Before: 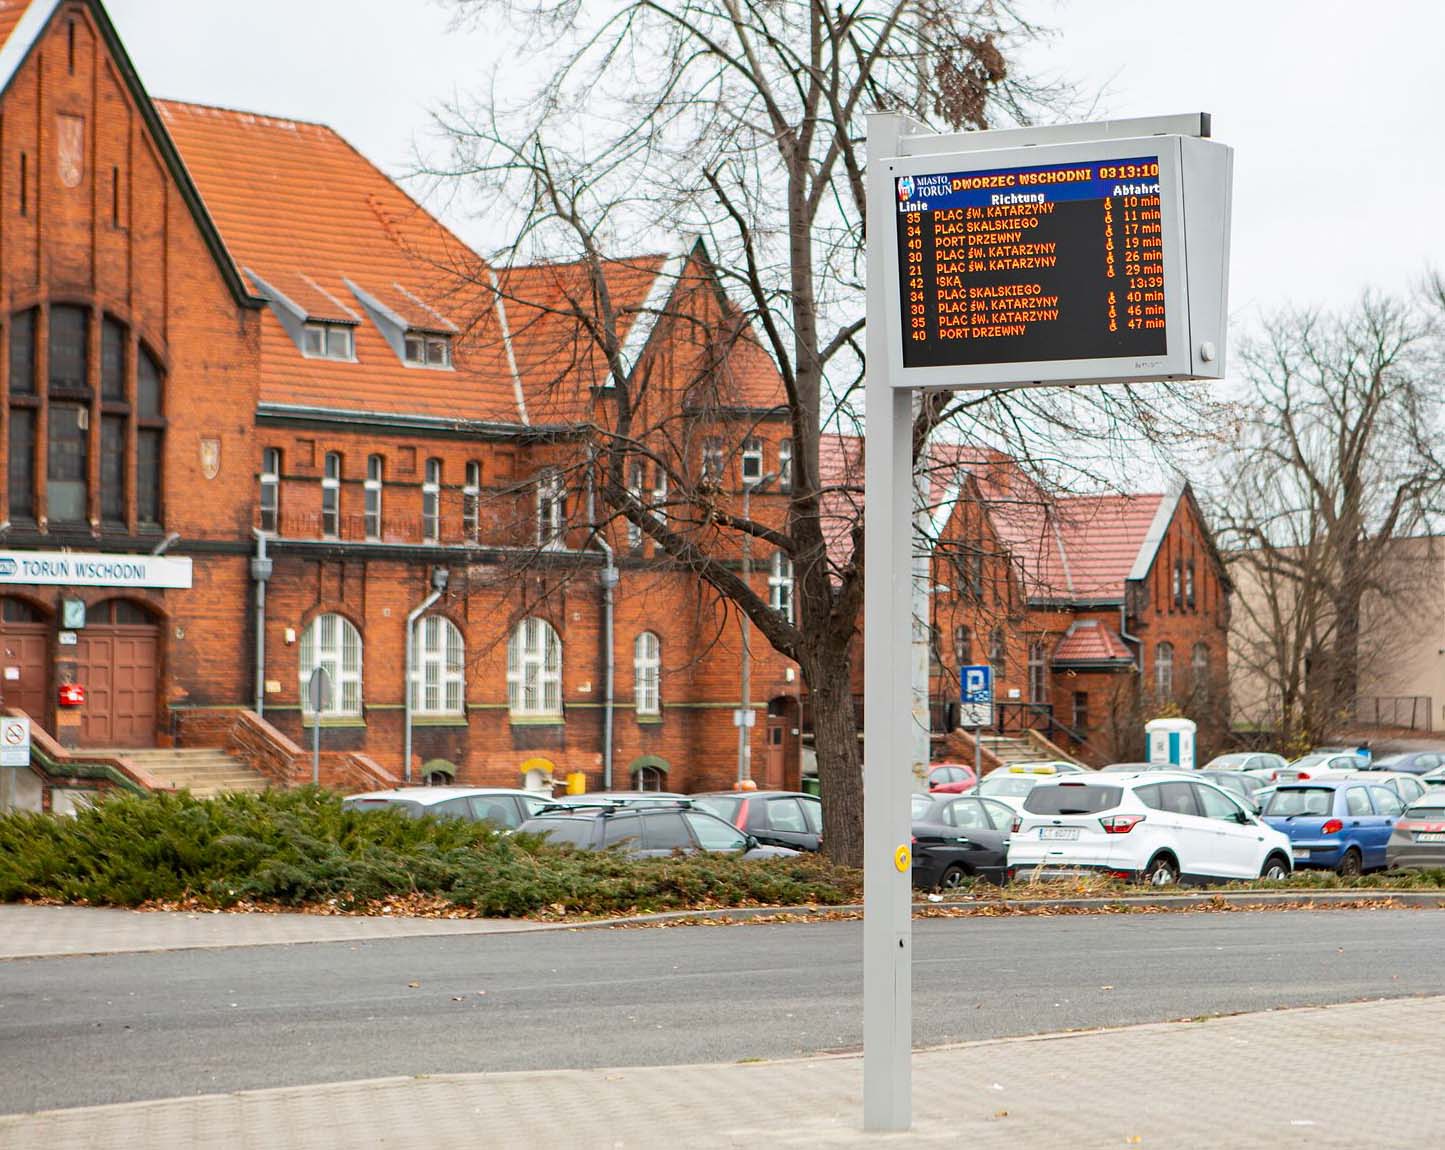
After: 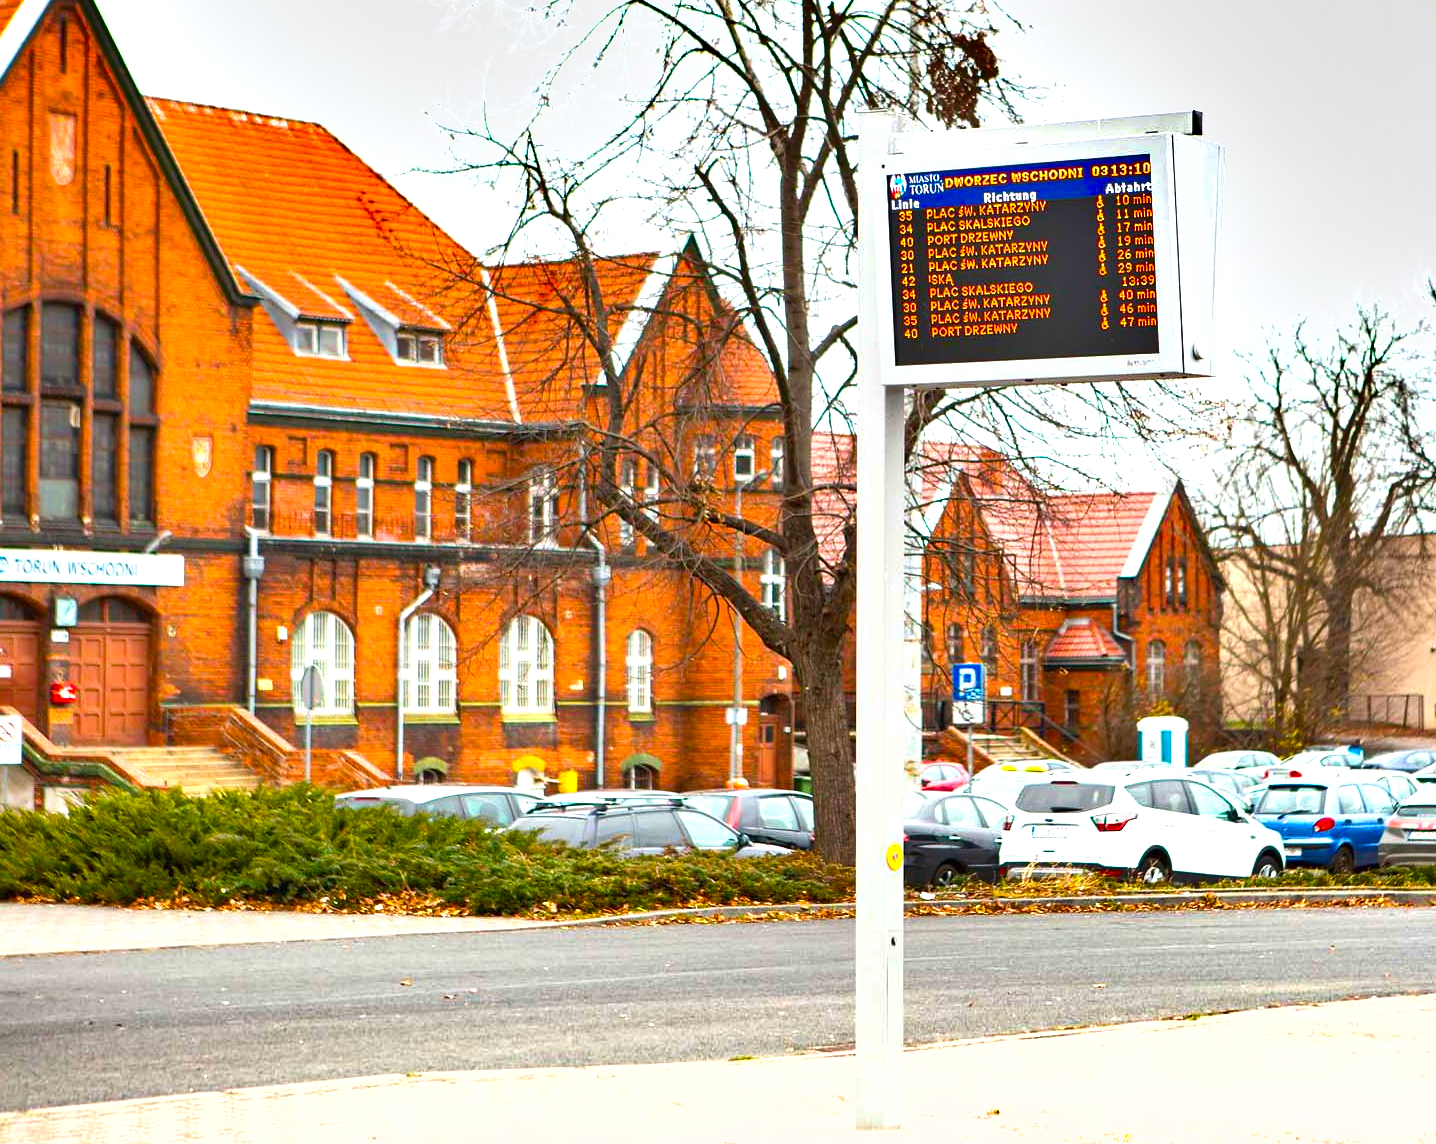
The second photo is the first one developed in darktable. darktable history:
crop and rotate: left 0.614%, top 0.179%, bottom 0.309%
exposure: black level correction 0, exposure 0.9 EV, compensate highlight preservation false
shadows and highlights: soften with gaussian
color balance rgb: linear chroma grading › global chroma 15%, perceptual saturation grading › global saturation 30%
